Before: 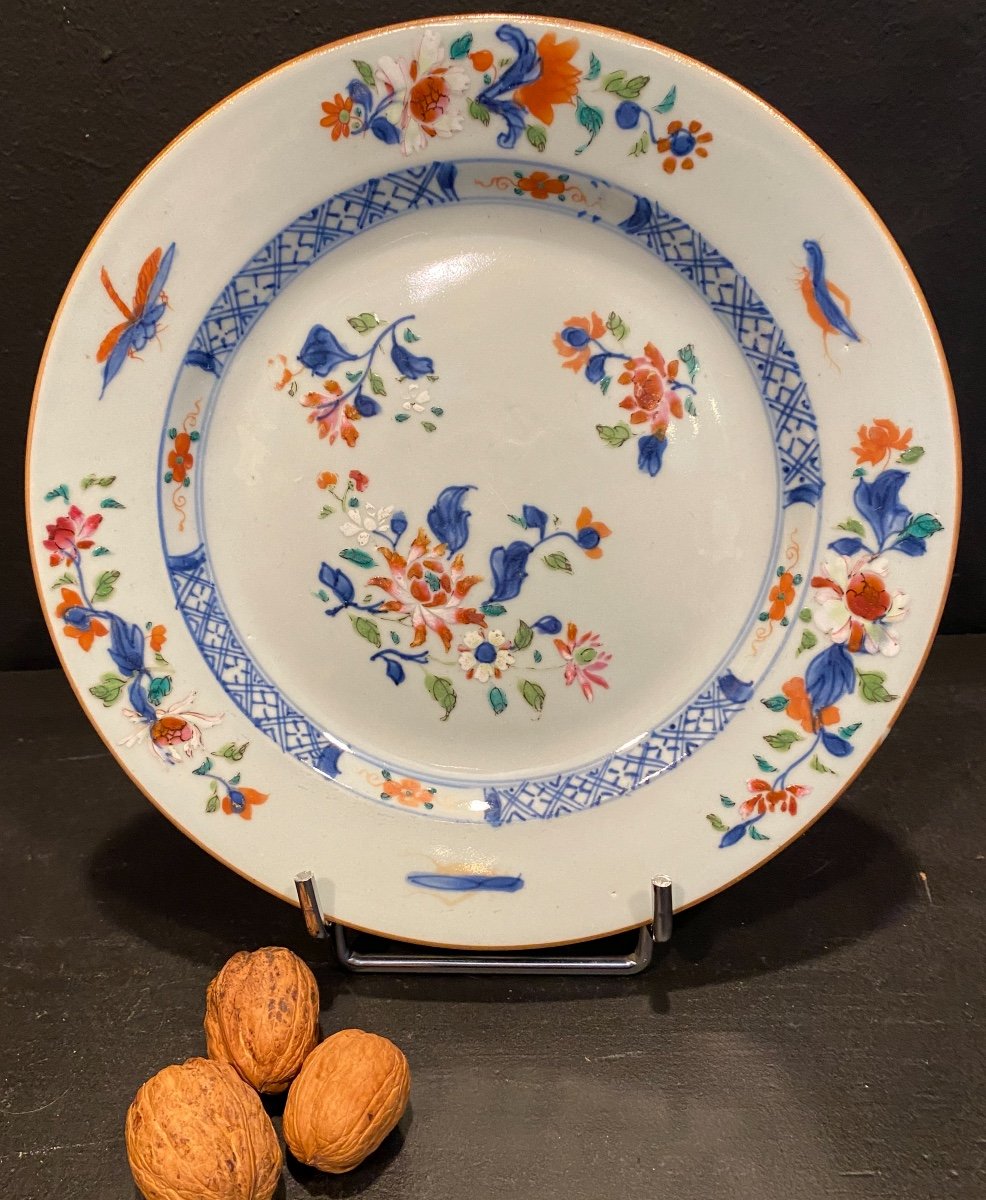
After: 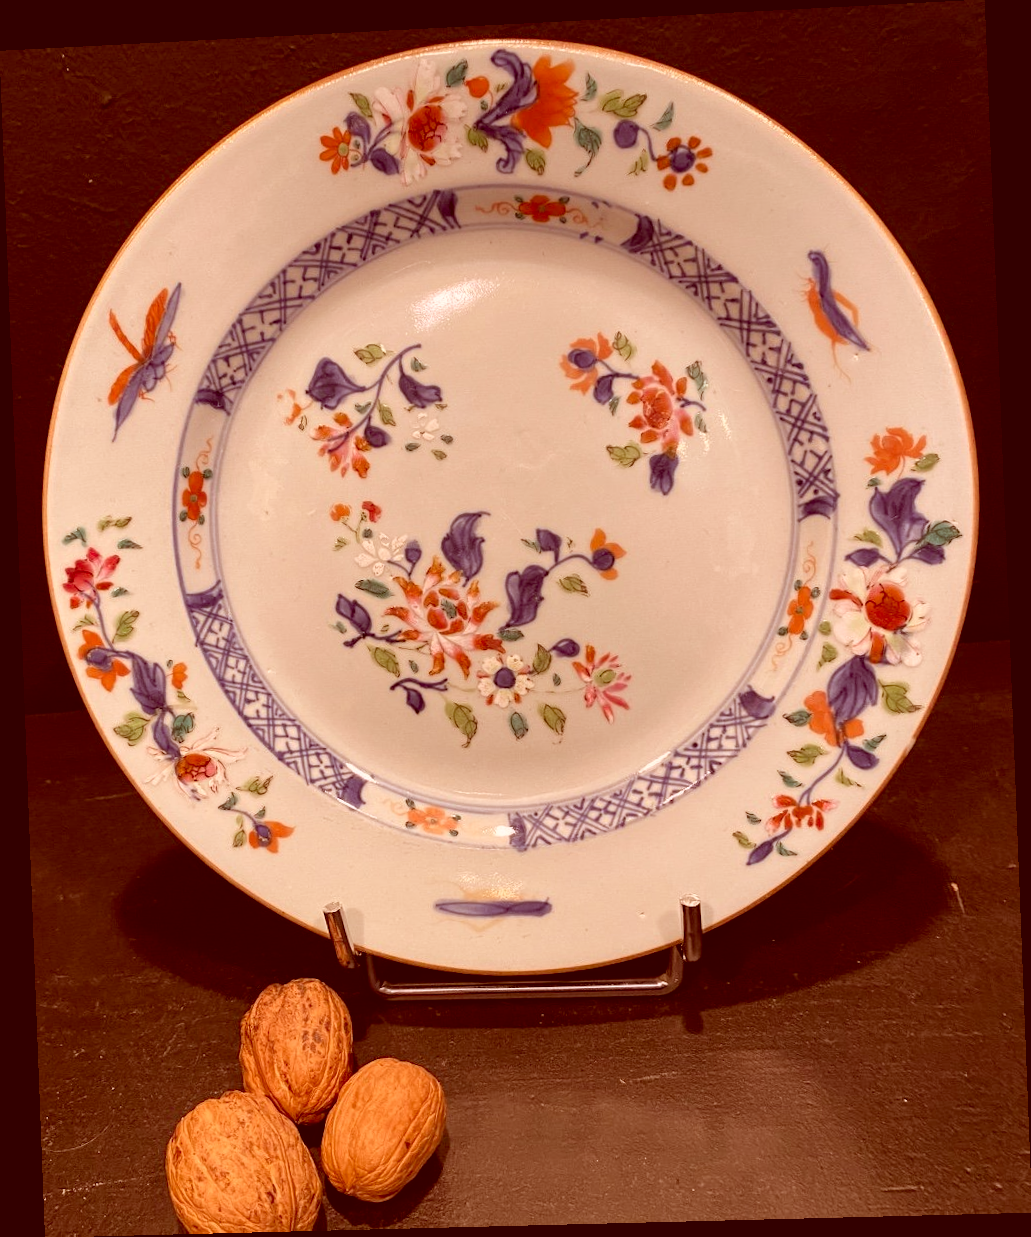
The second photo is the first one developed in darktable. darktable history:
rotate and perspective: rotation -2.22°, lens shift (horizontal) -0.022, automatic cropping off
color correction: highlights a* 9.03, highlights b* 8.71, shadows a* 40, shadows b* 40, saturation 0.8
